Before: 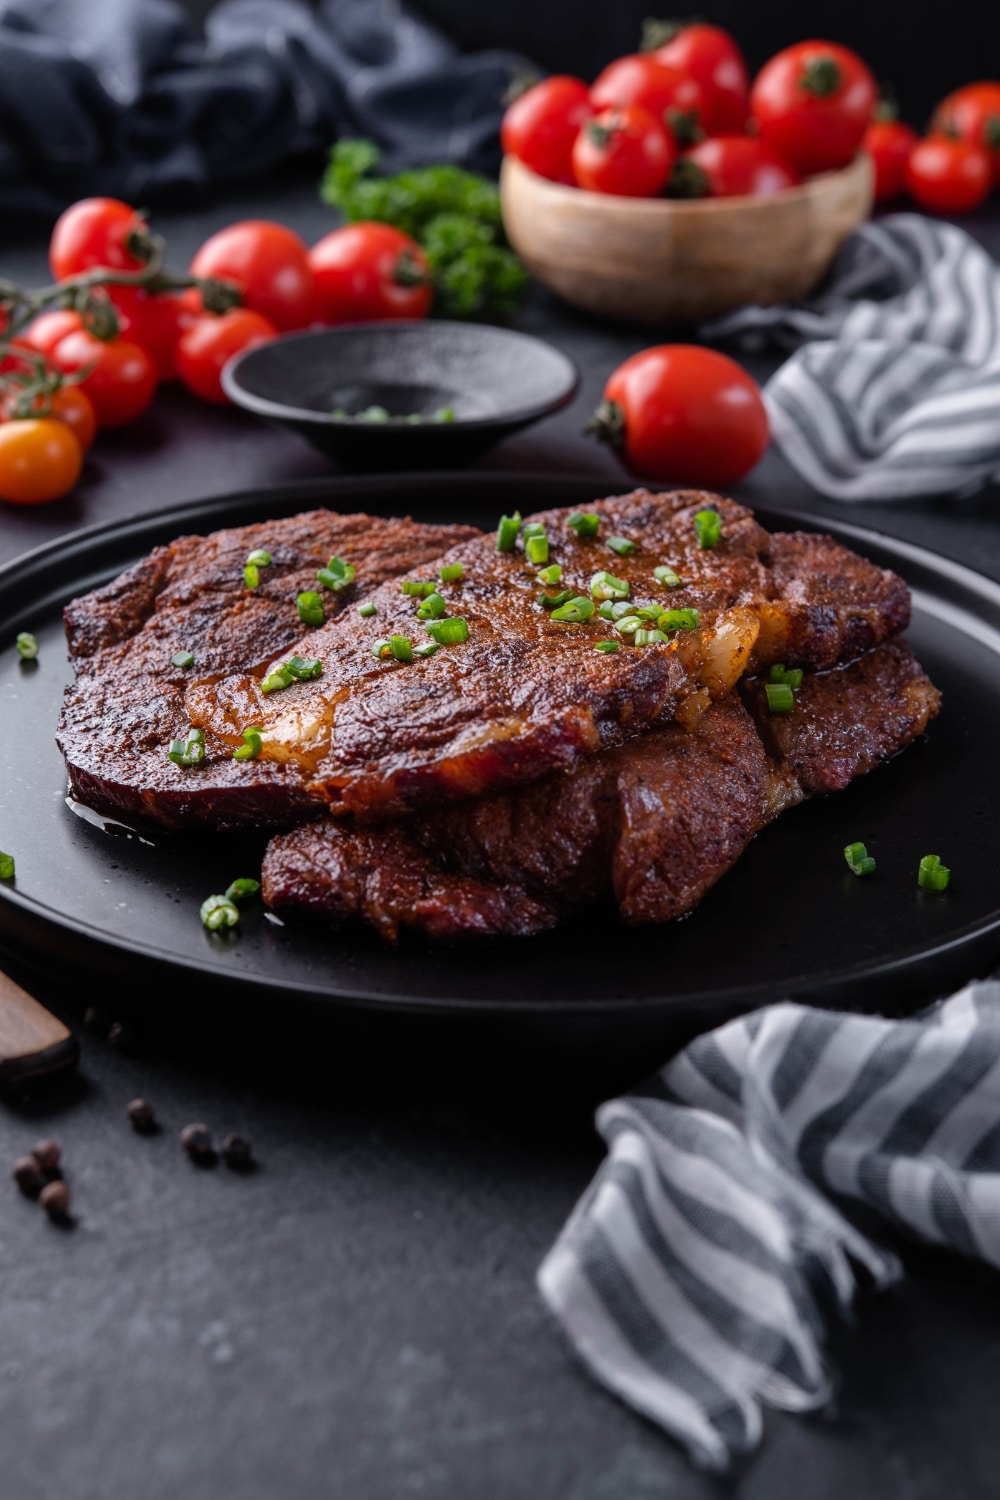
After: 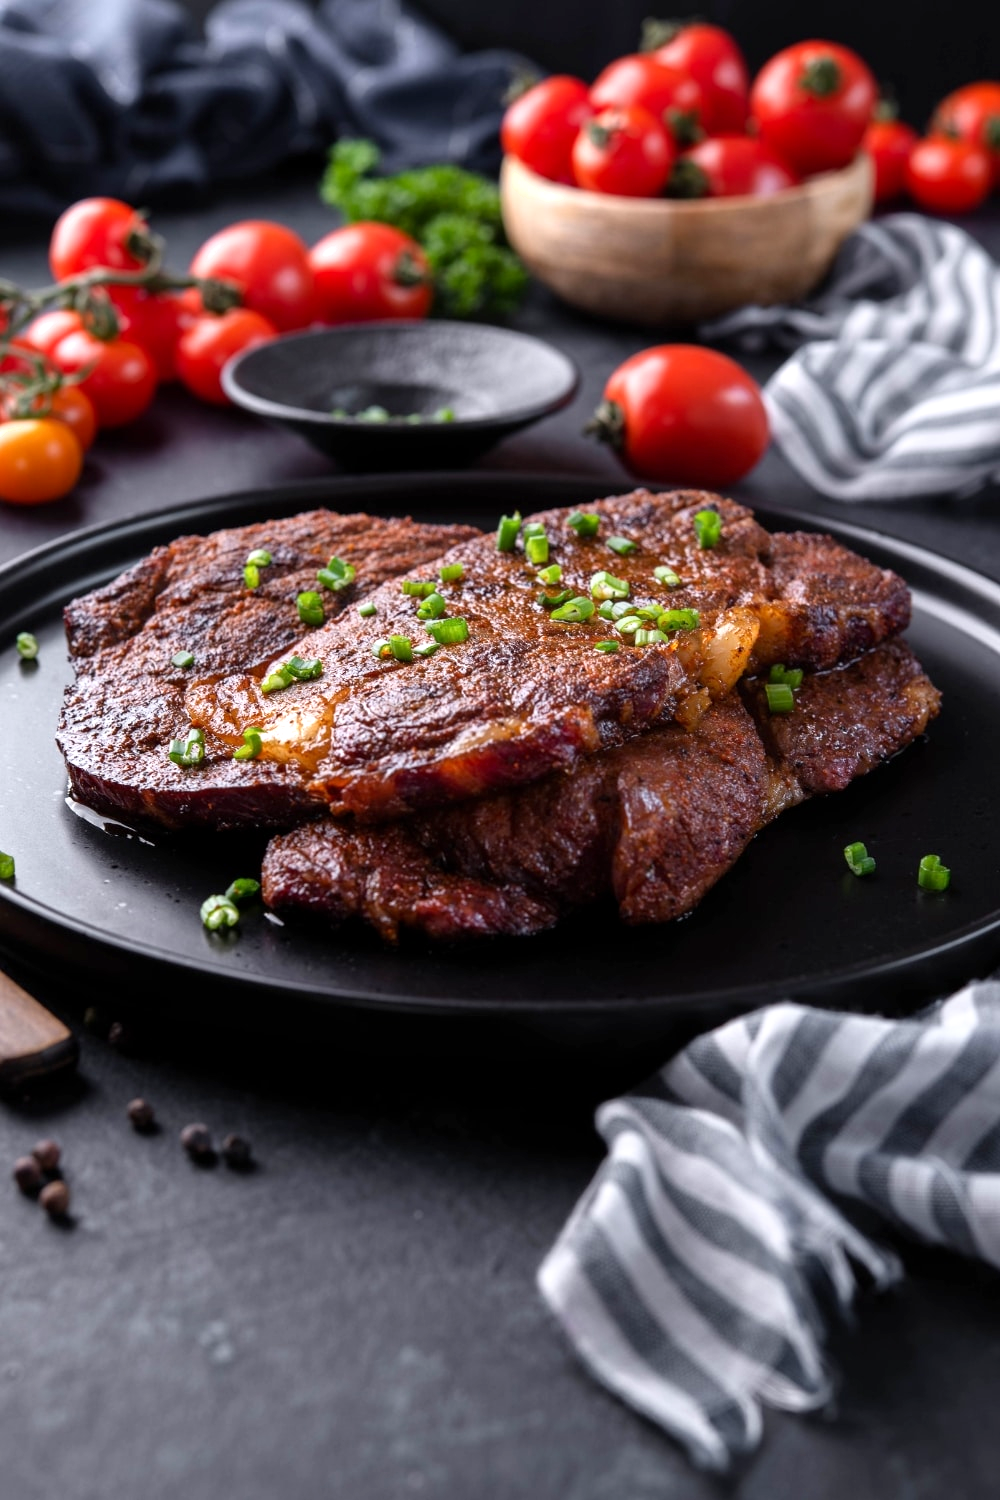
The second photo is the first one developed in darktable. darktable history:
shadows and highlights: shadows 0, highlights 40
exposure: black level correction 0.001, exposure 0.5 EV, compensate exposure bias true, compensate highlight preservation false
